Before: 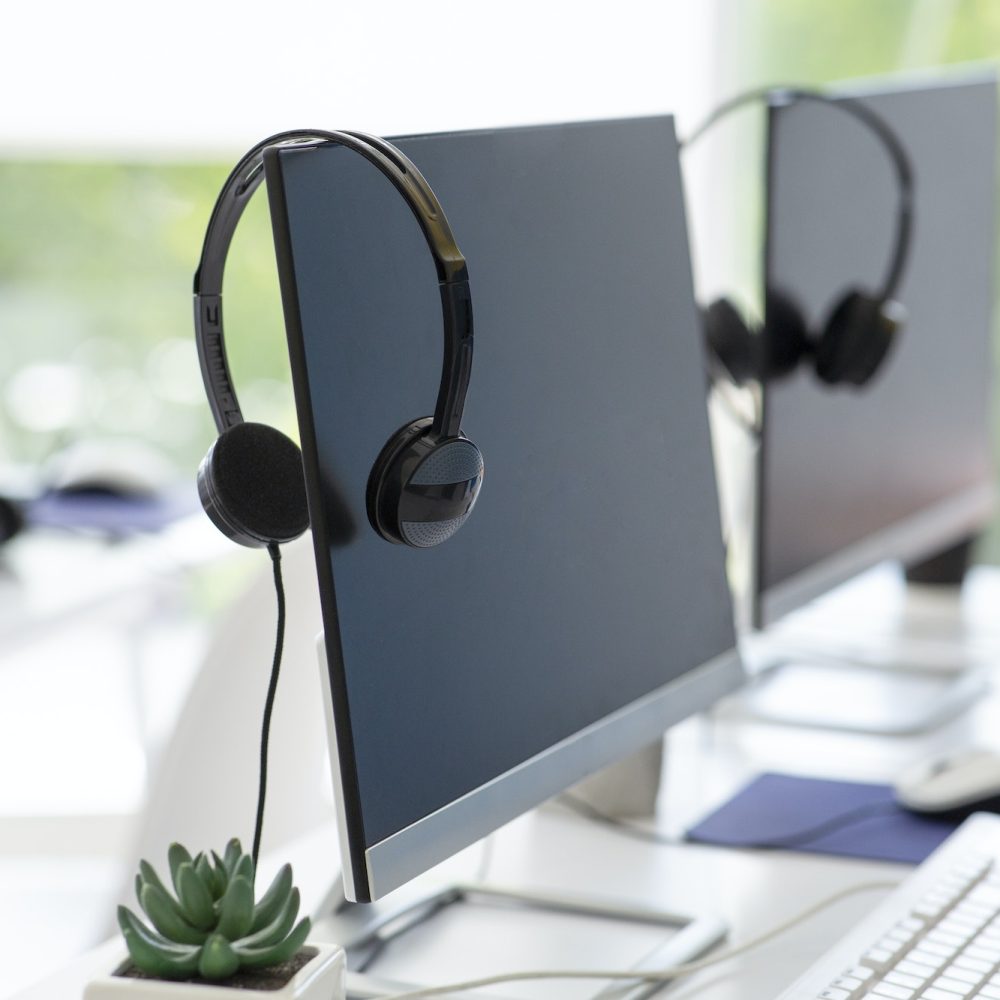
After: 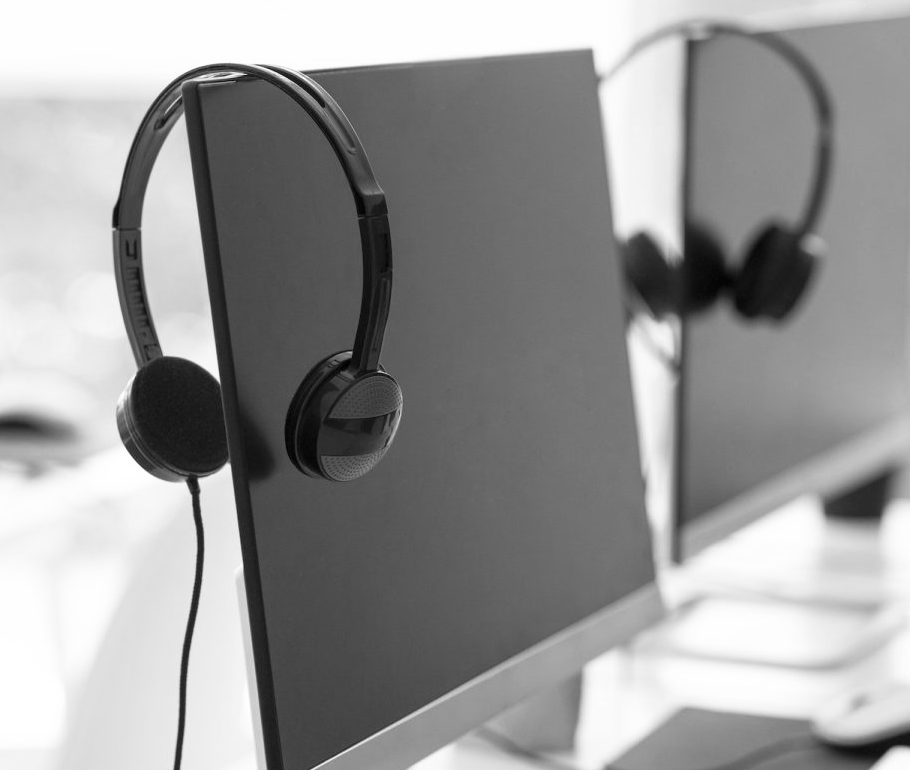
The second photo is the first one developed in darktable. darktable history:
monochrome: on, module defaults
crop: left 8.155%, top 6.611%, bottom 15.385%
shadows and highlights: shadows 0, highlights 40
